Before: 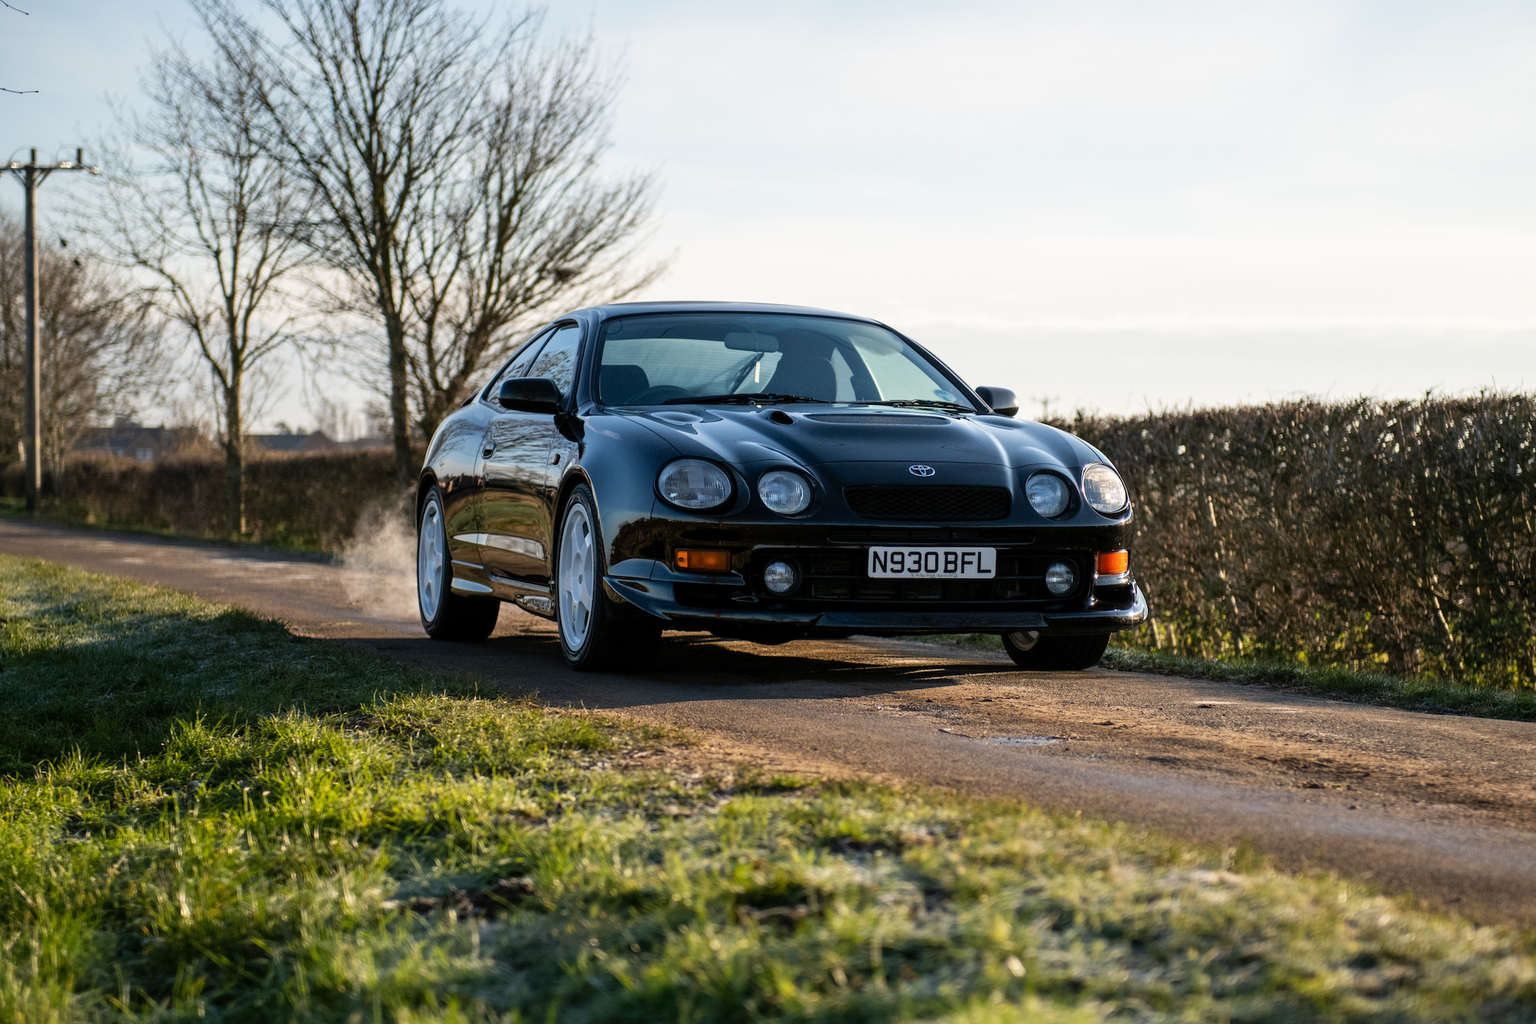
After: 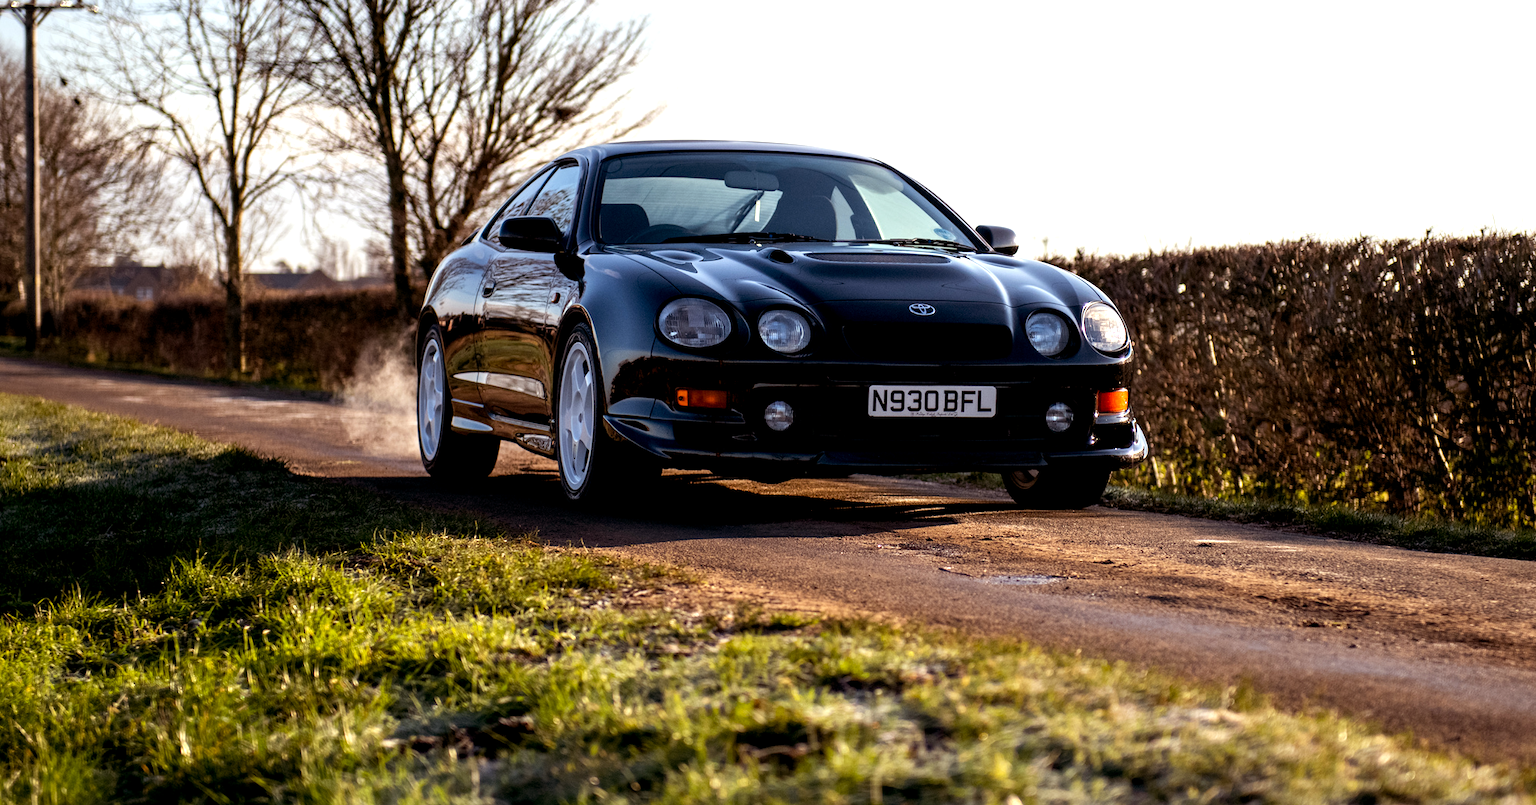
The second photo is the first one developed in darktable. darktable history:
rgb levels: mode RGB, independent channels, levels [[0, 0.474, 1], [0, 0.5, 1], [0, 0.5, 1]]
crop and rotate: top 15.774%, bottom 5.506%
contrast brightness saturation: saturation -0.1
color balance: lift [0.991, 1, 1, 1], gamma [0.996, 1, 1, 1], input saturation 98.52%, contrast 20.34%, output saturation 103.72%
